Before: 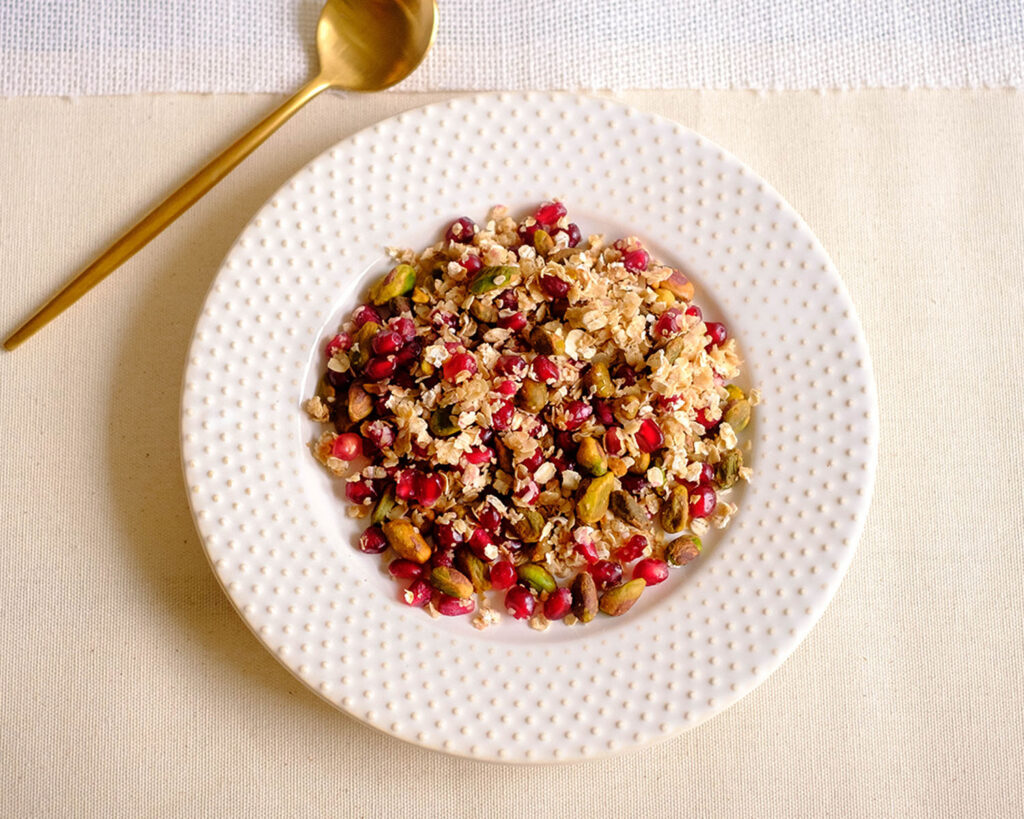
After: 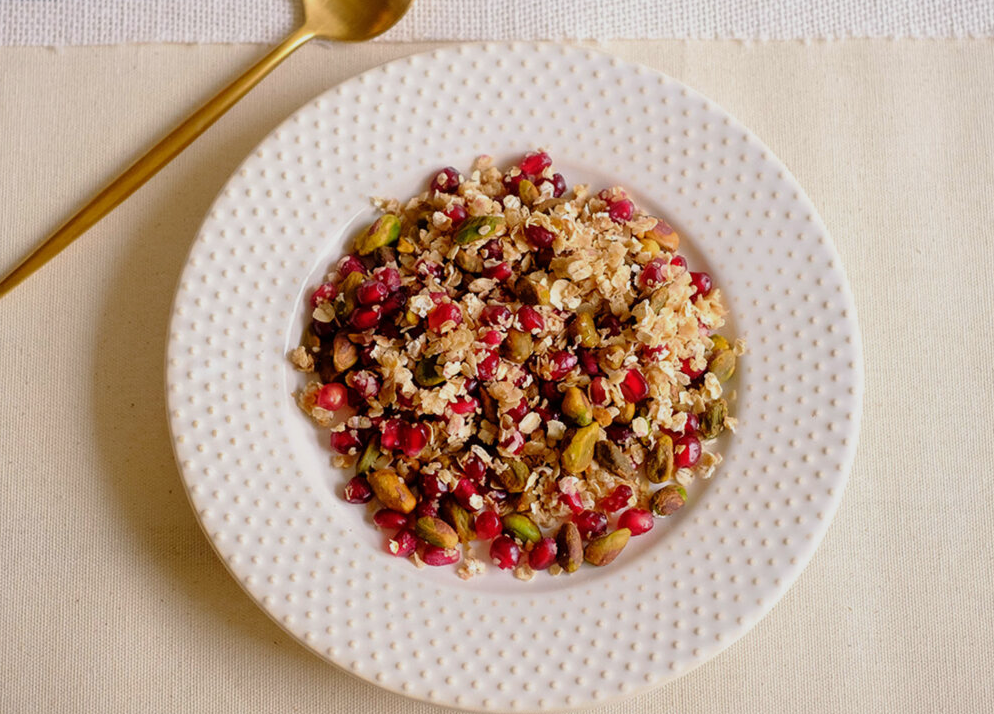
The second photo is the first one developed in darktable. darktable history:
crop: left 1.507%, top 6.147%, right 1.379%, bottom 6.637%
exposure: exposure -0.36 EV, compensate highlight preservation false
